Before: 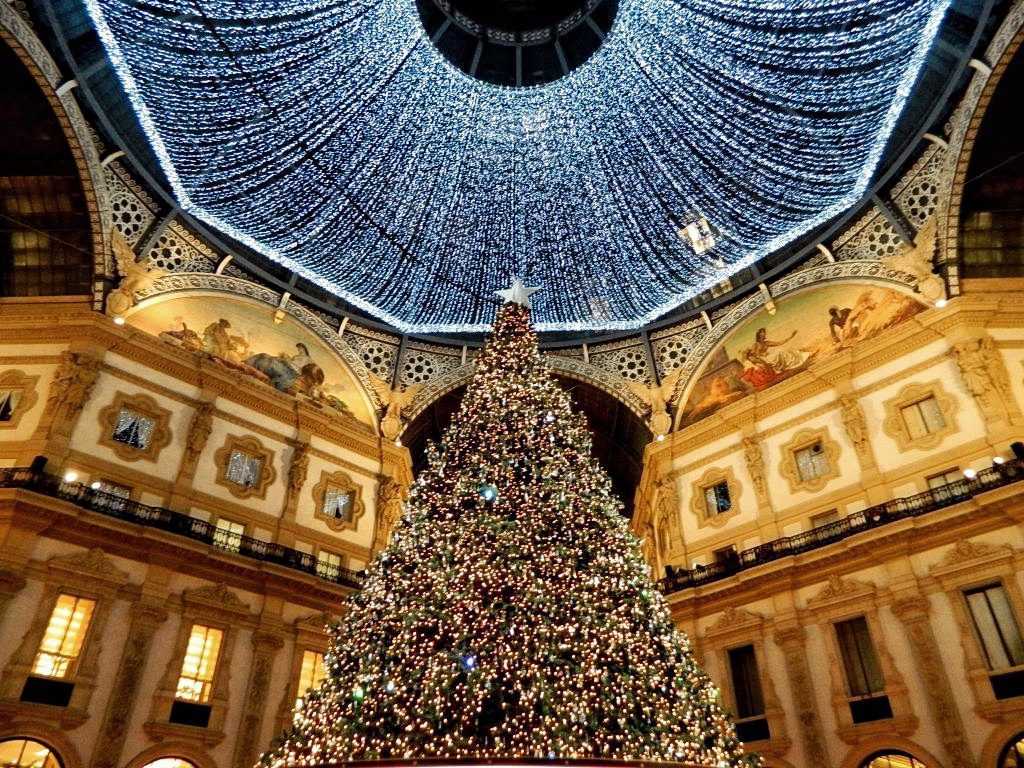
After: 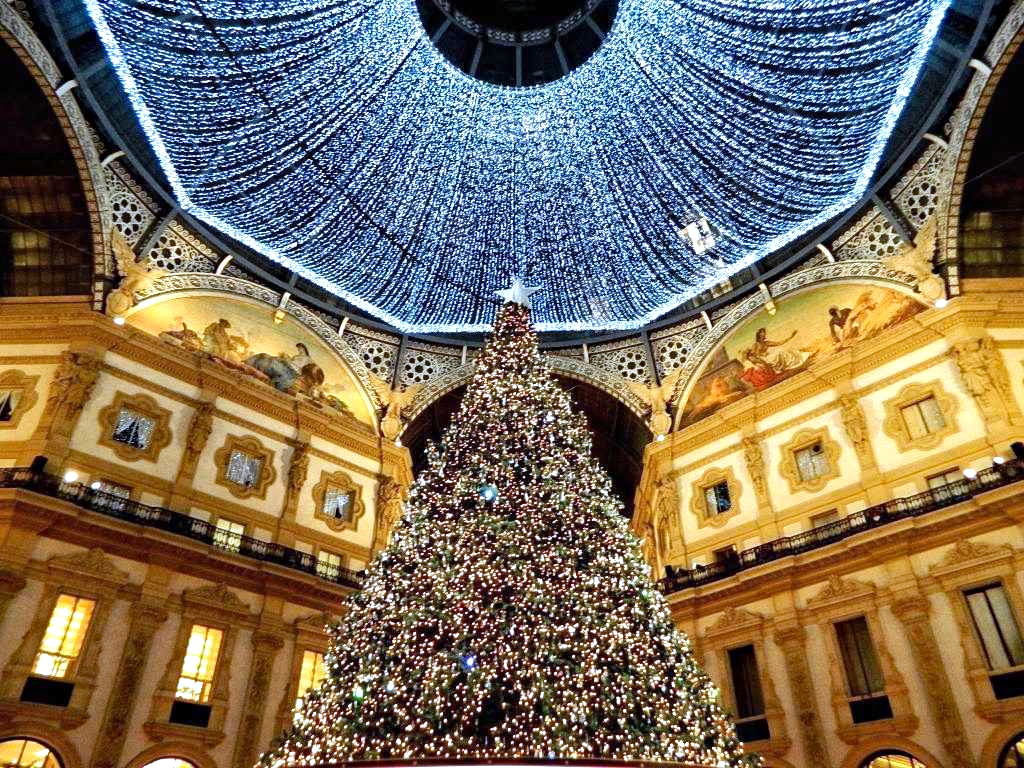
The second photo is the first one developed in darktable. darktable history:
haze removal: strength 0.29, distance 0.25, compatibility mode true, adaptive false
exposure: black level correction 0, exposure 0.5 EV, compensate highlight preservation false
white balance: red 0.926, green 1.003, blue 1.133
